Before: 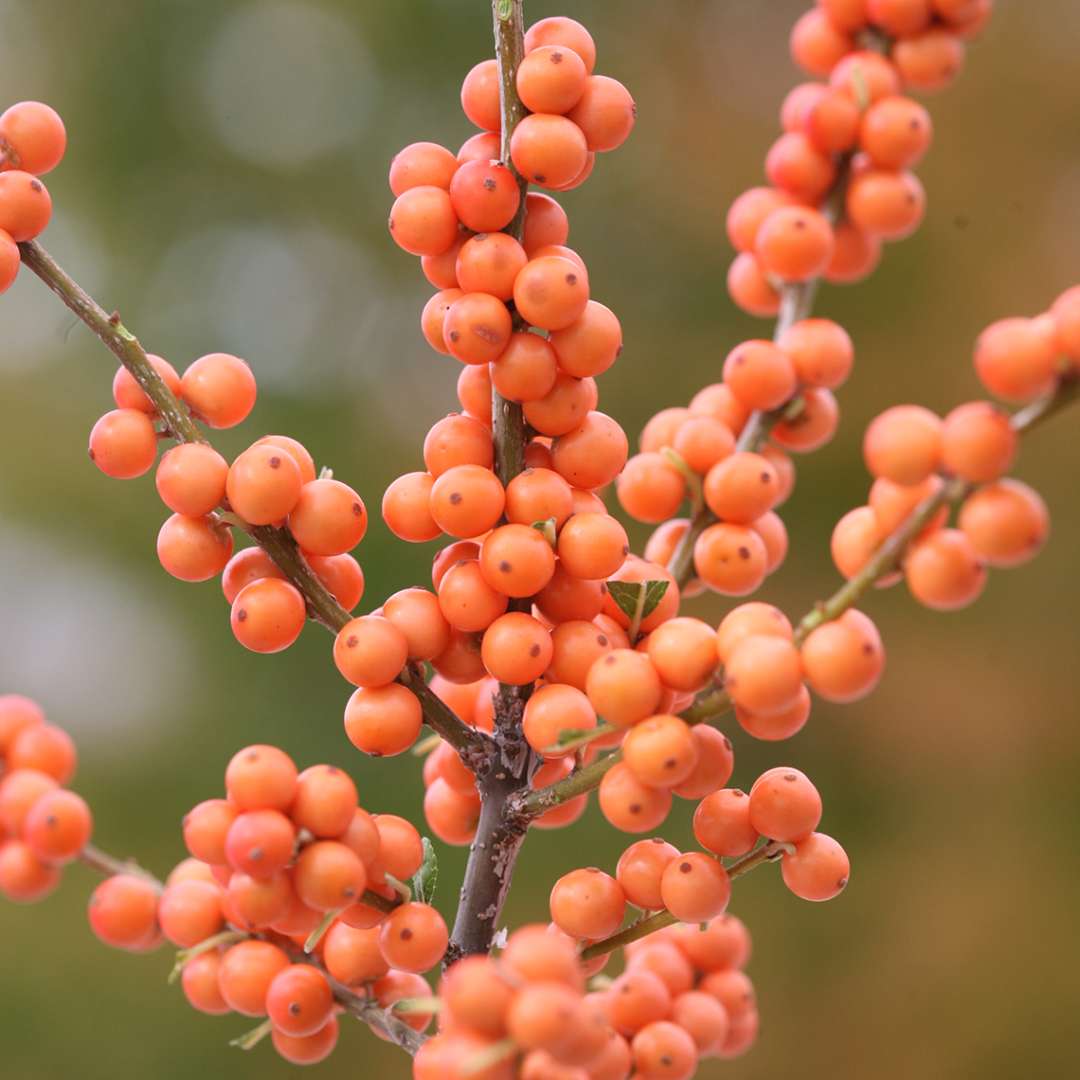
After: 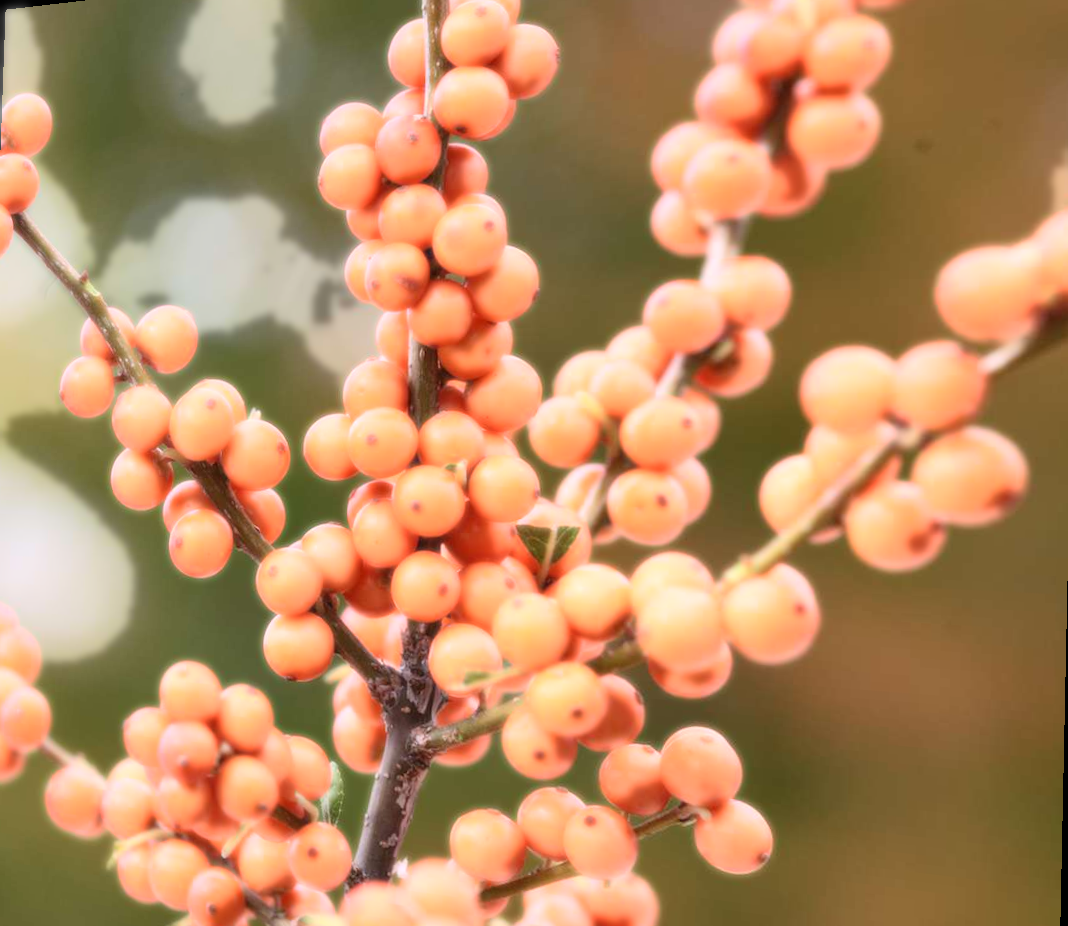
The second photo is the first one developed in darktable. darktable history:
bloom: size 0%, threshold 54.82%, strength 8.31%
rotate and perspective: rotation 1.69°, lens shift (vertical) -0.023, lens shift (horizontal) -0.291, crop left 0.025, crop right 0.988, crop top 0.092, crop bottom 0.842
